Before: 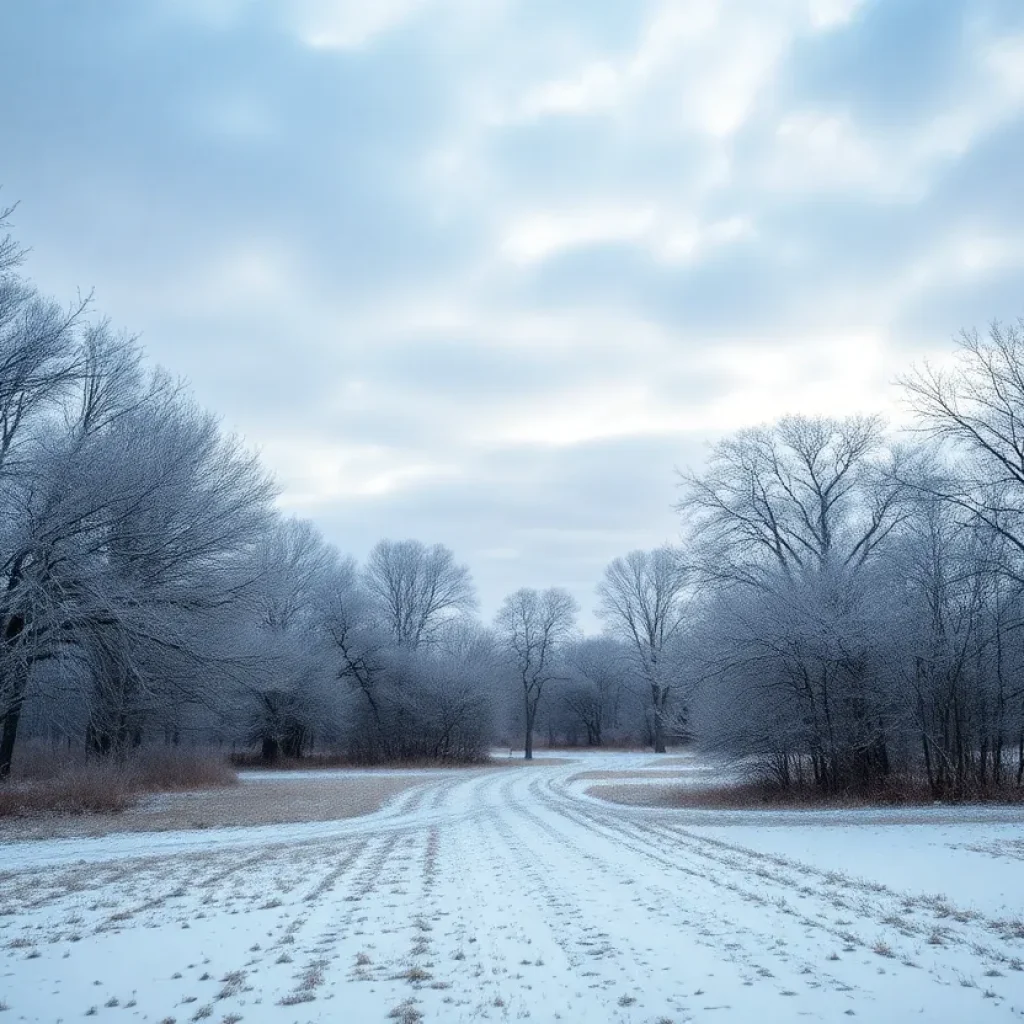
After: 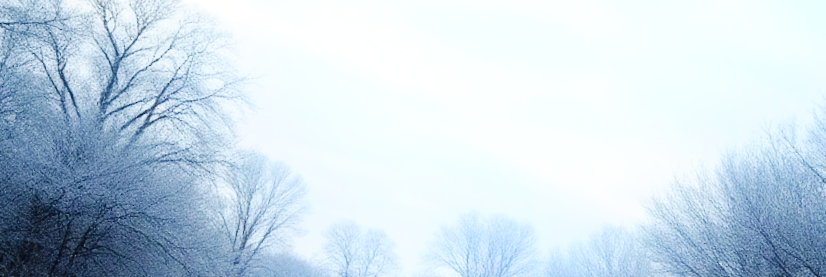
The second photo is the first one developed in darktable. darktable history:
crop and rotate: angle 16.12°, top 30.835%, bottom 35.653%
bloom: size 15%, threshold 97%, strength 7%
base curve: curves: ch0 [(0, 0) (0.036, 0.025) (0.121, 0.166) (0.206, 0.329) (0.605, 0.79) (1, 1)], preserve colors none
